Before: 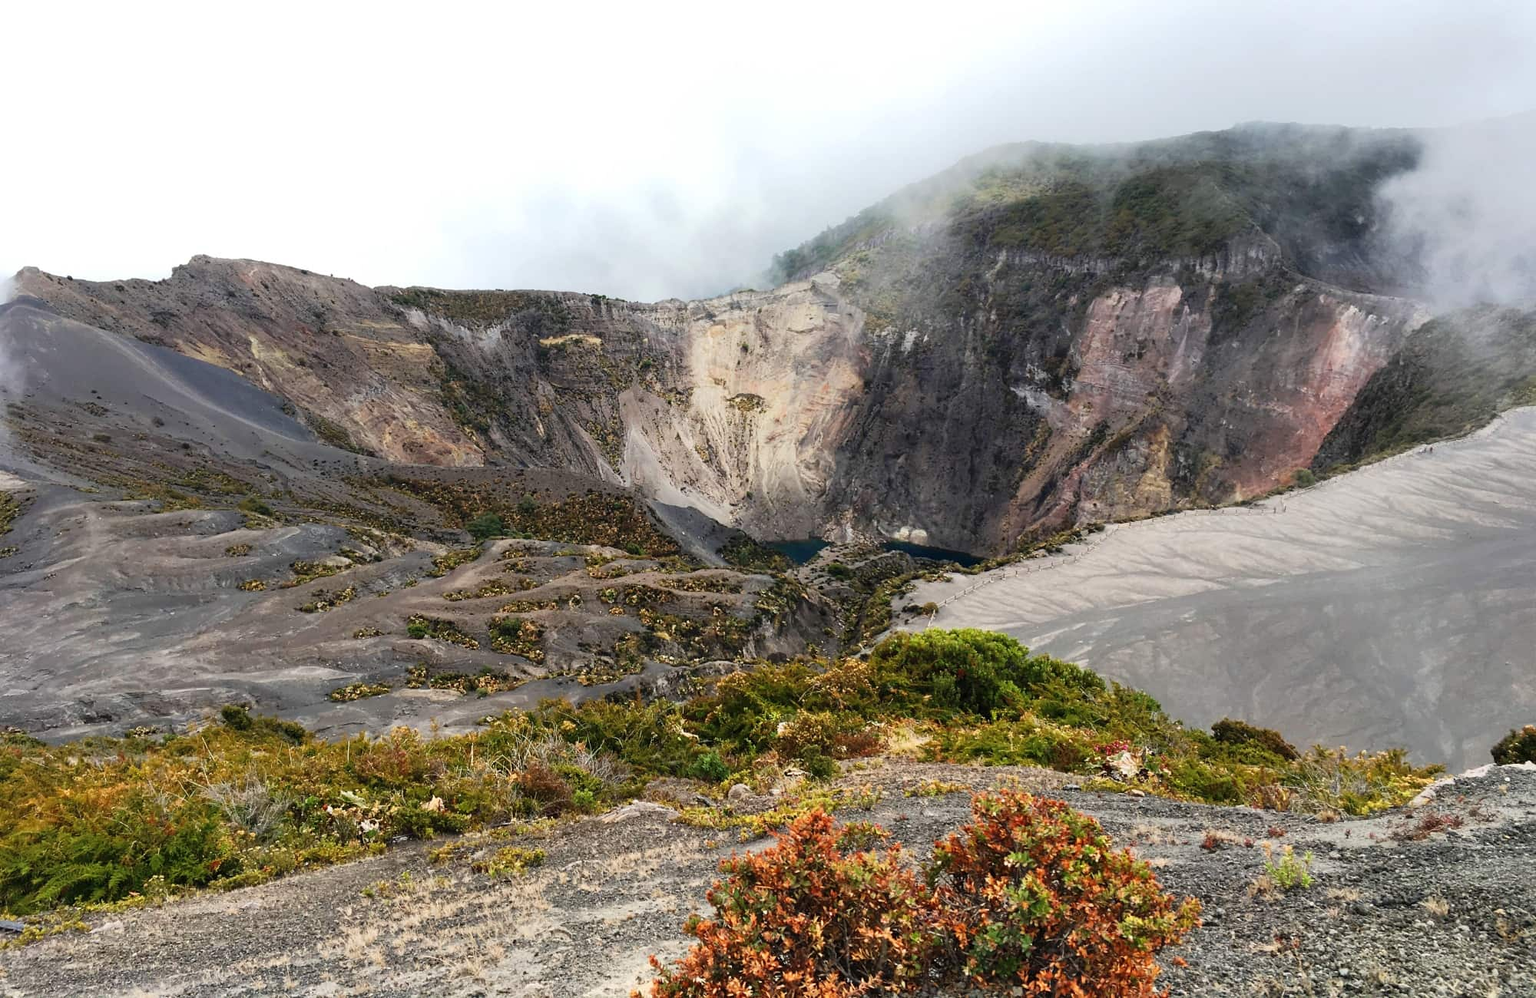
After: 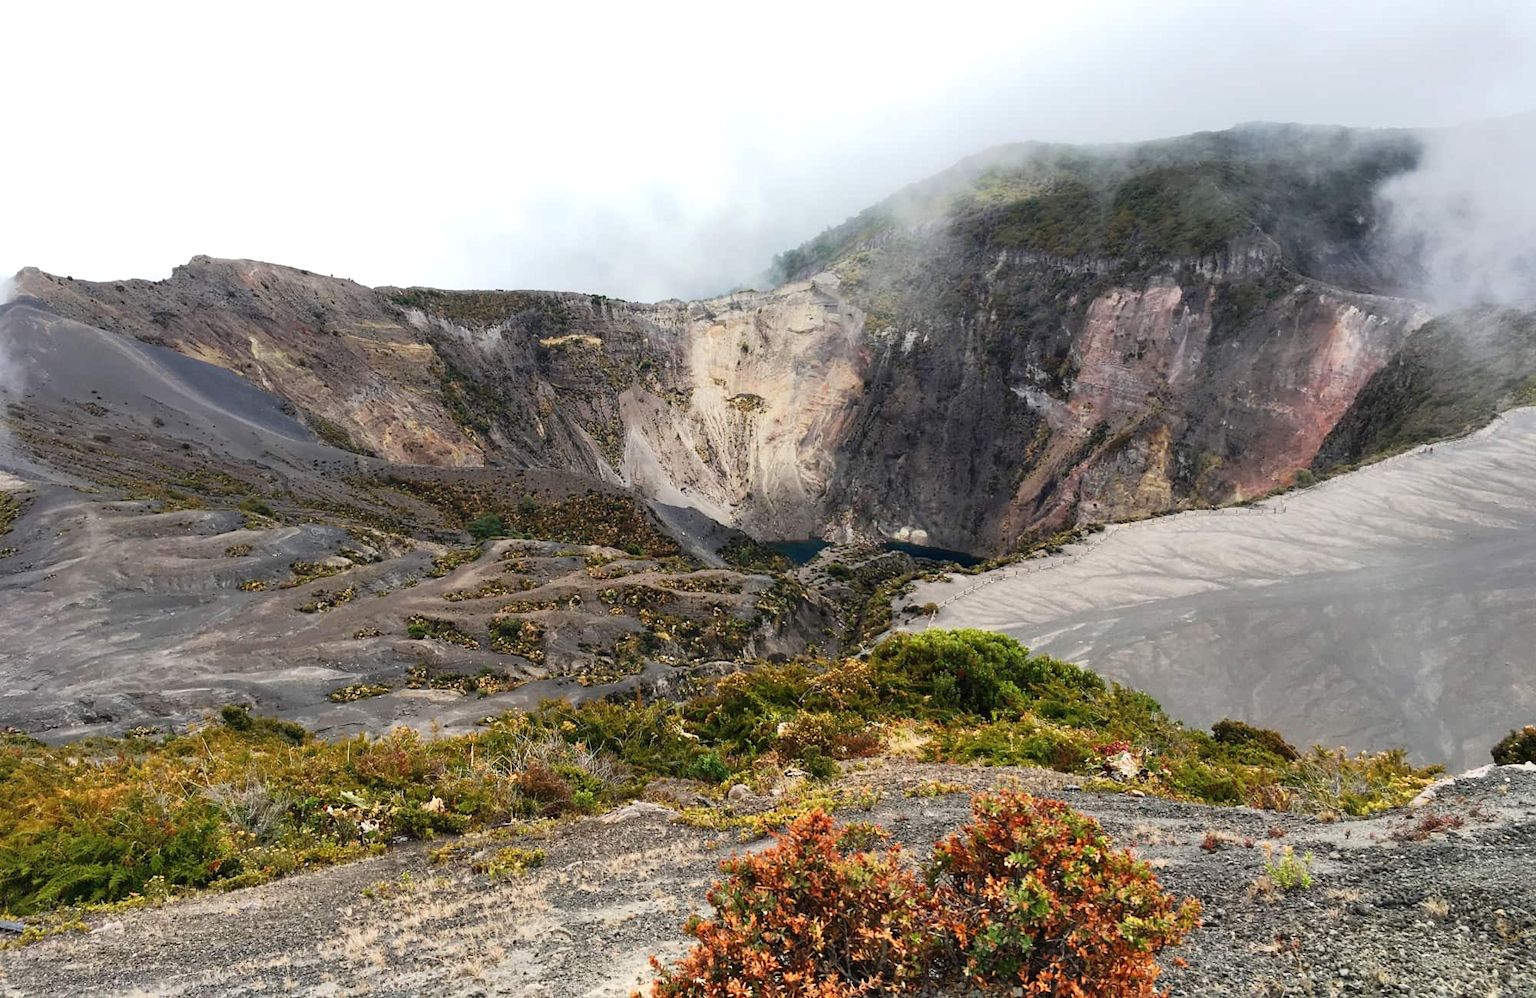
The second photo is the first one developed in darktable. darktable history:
color balance: contrast fulcrum 17.78%
shadows and highlights: shadows -10, white point adjustment 1.5, highlights 10
